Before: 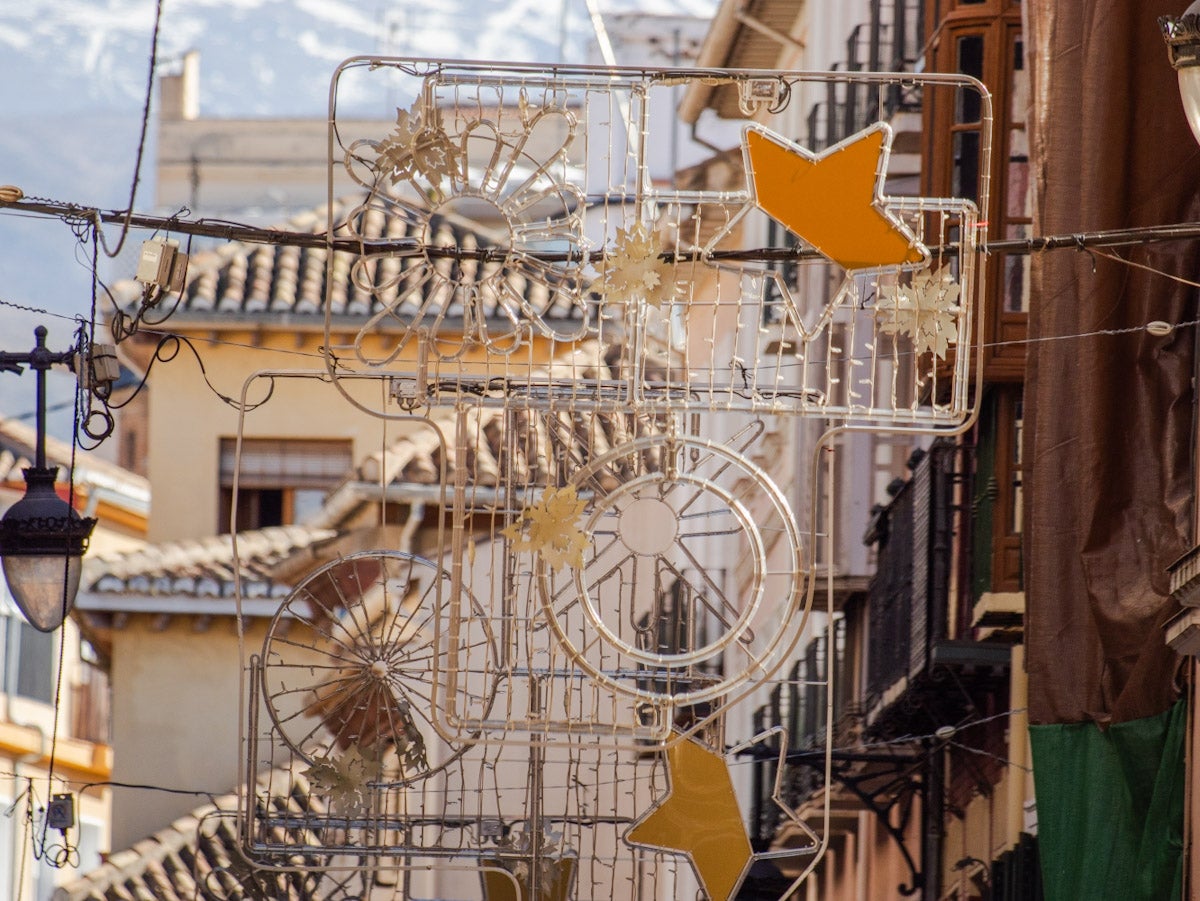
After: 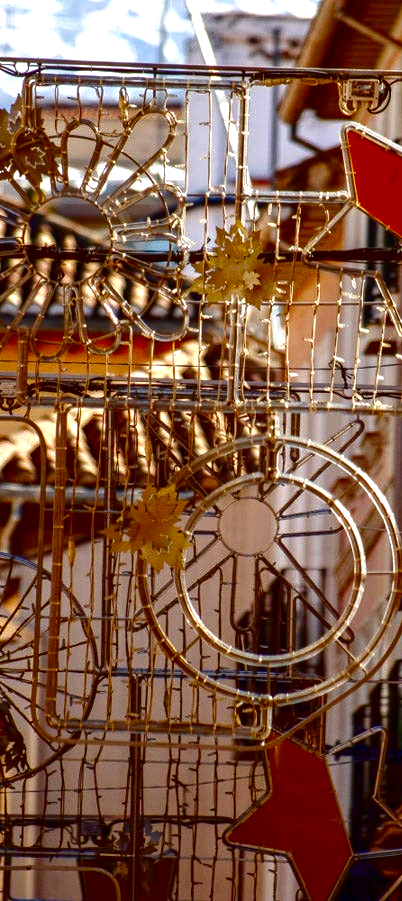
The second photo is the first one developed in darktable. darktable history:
crop: left 33.339%, right 33.143%
contrast brightness saturation: brightness -0.995, saturation 0.986
exposure: exposure 0.497 EV, compensate highlight preservation false
